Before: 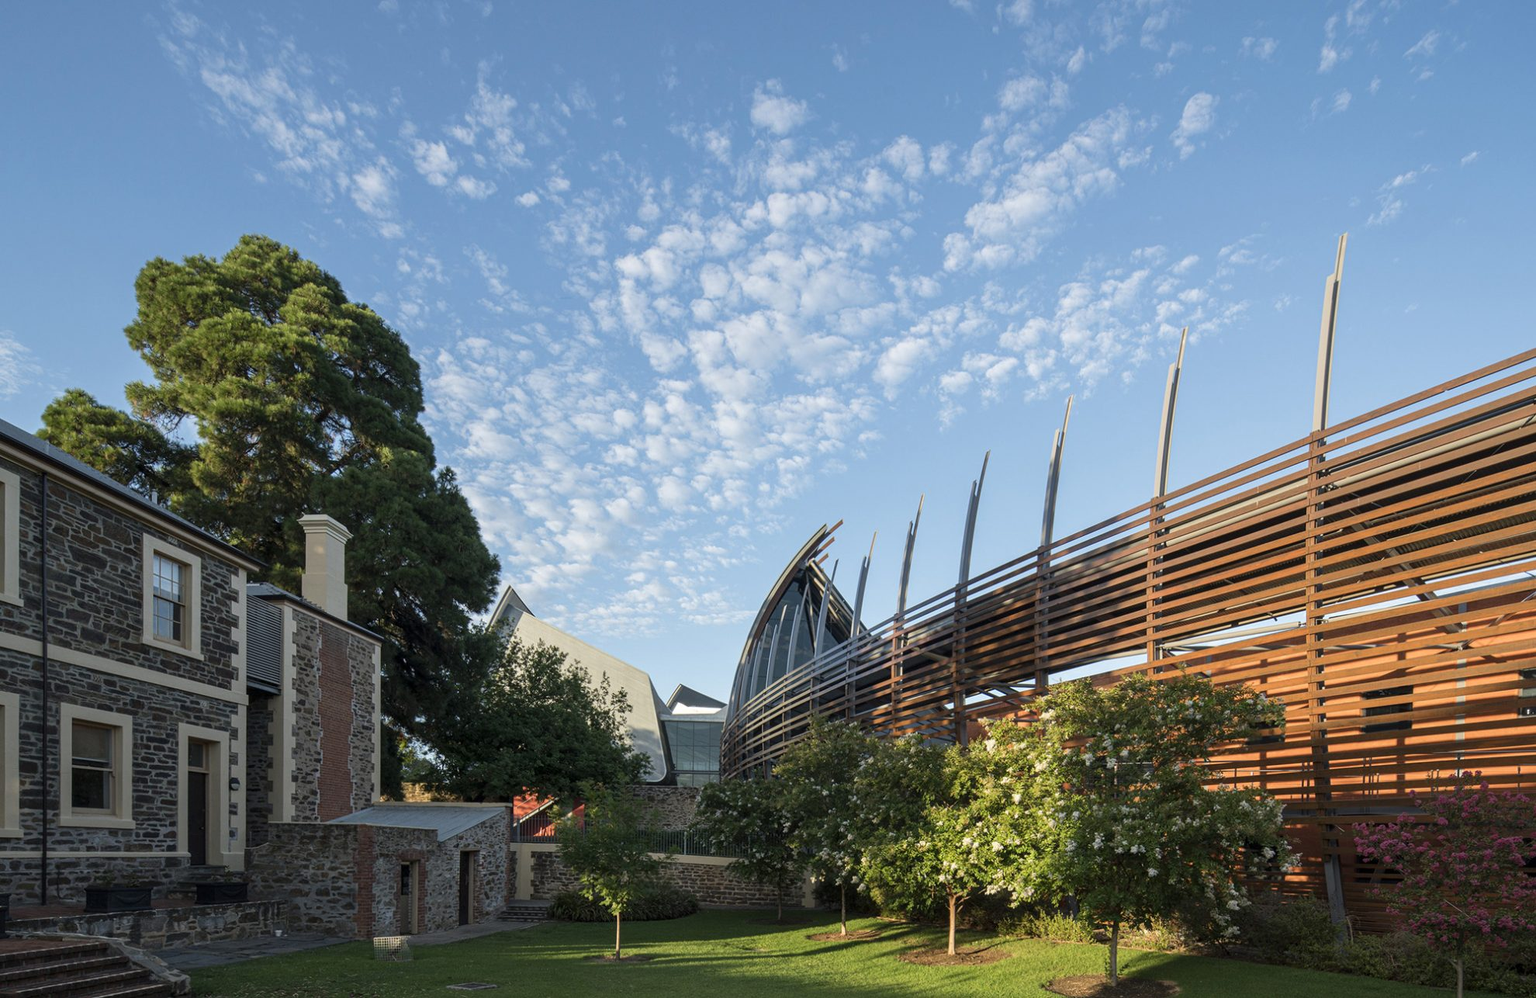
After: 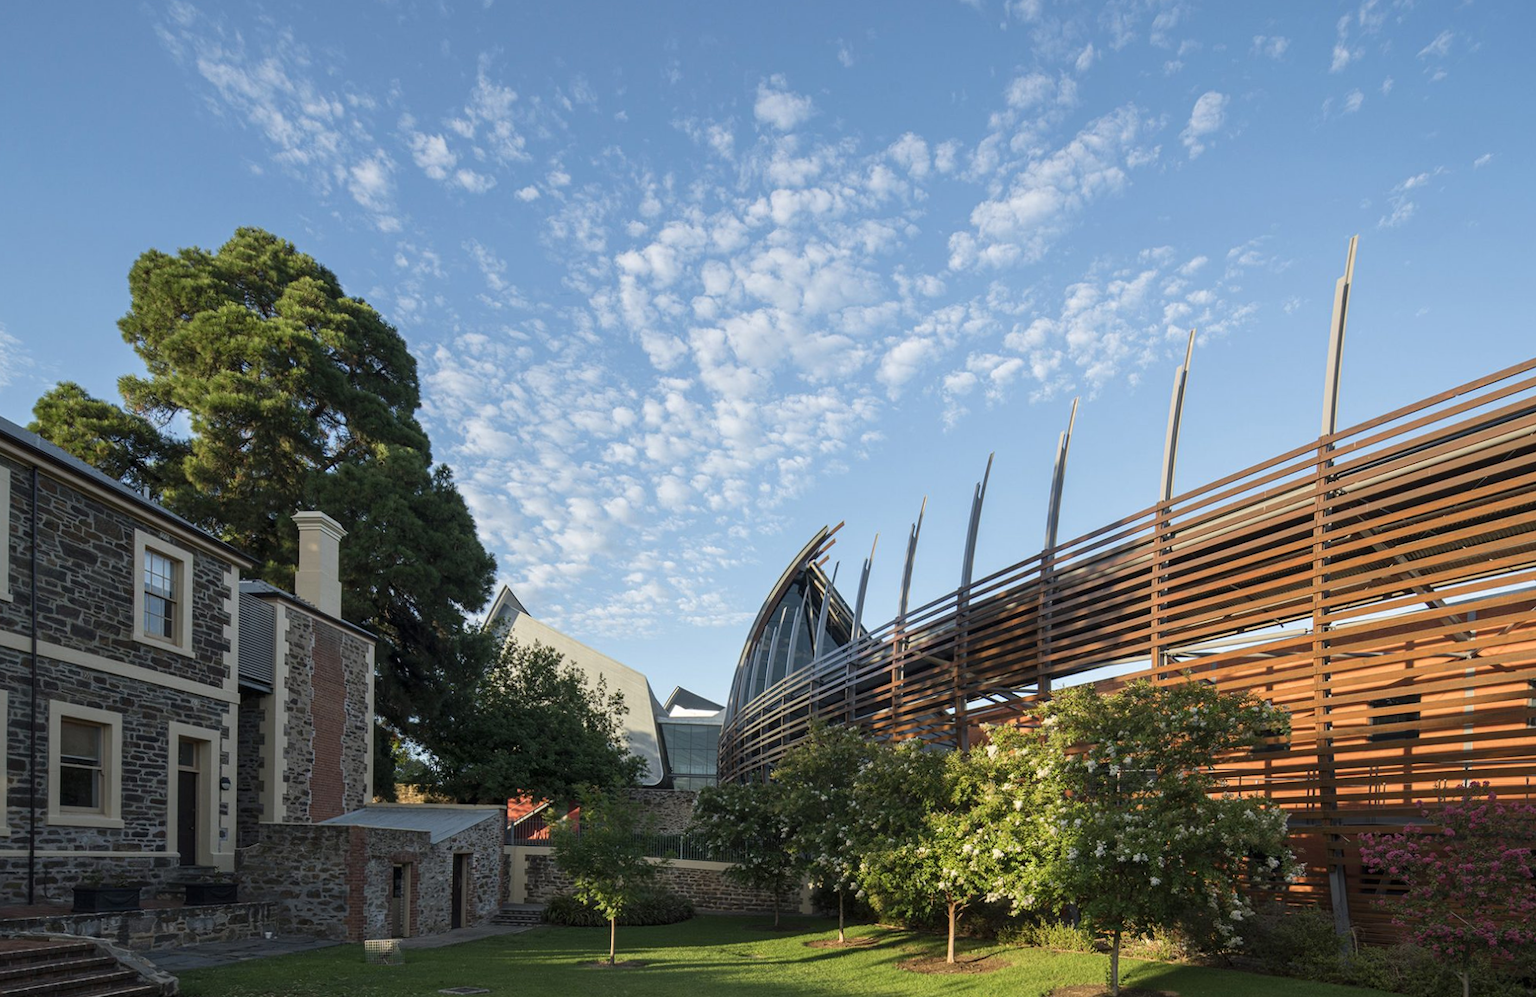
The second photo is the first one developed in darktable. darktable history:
crop and rotate: angle -0.5°
exposure: black level correction 0, compensate exposure bias true, compensate highlight preservation false
